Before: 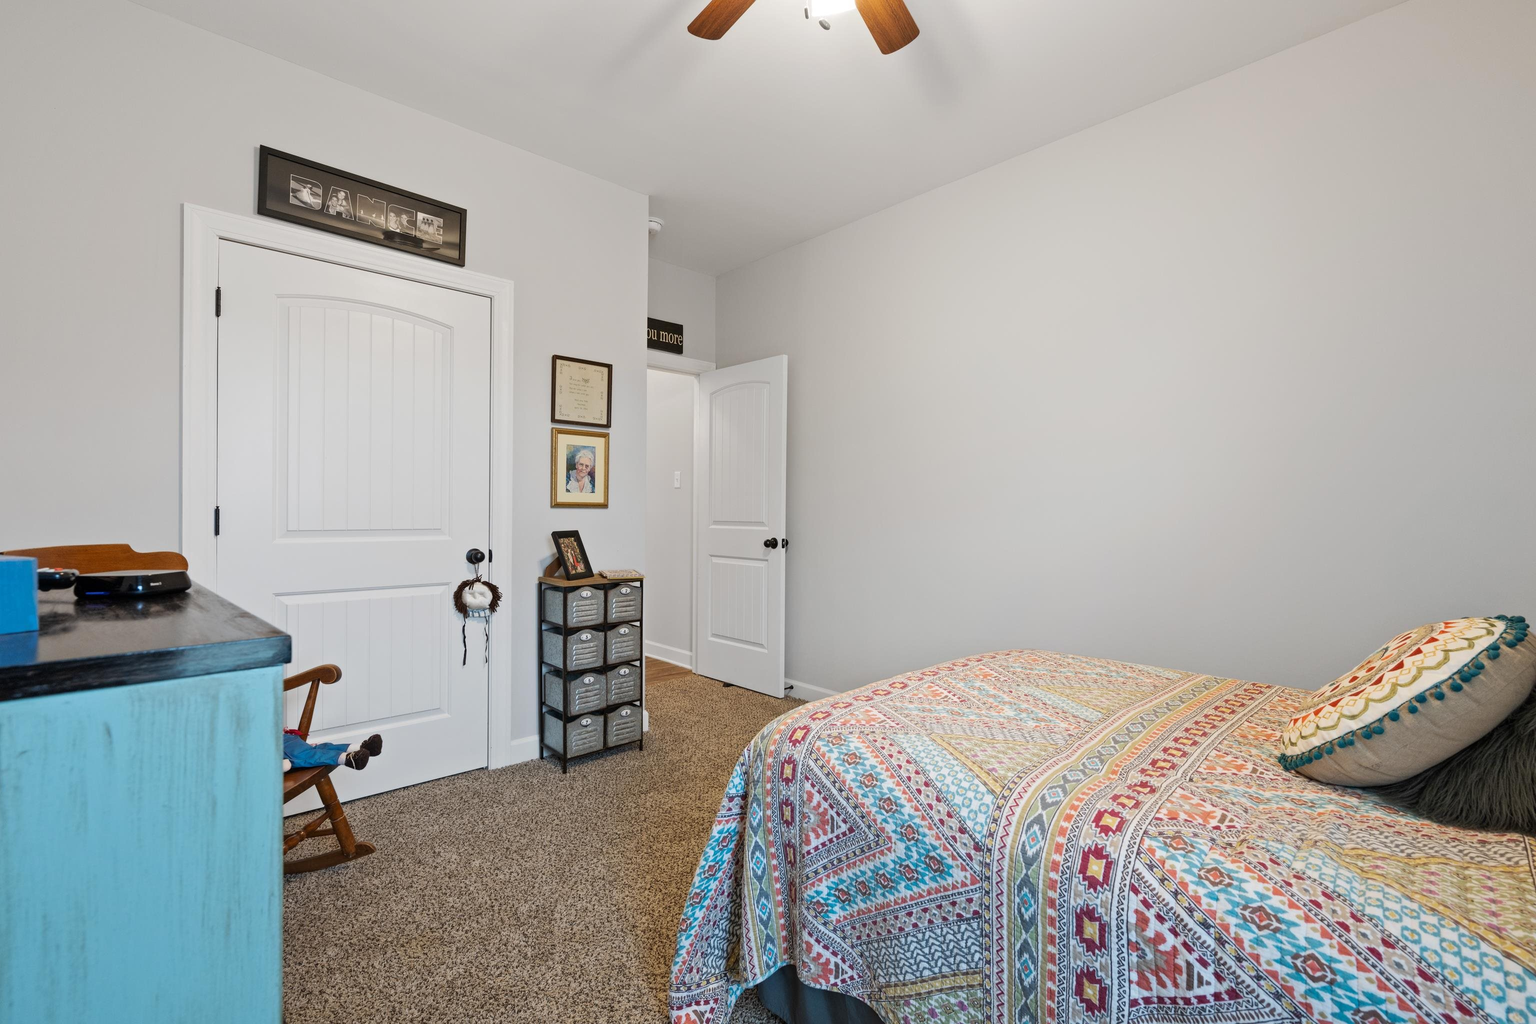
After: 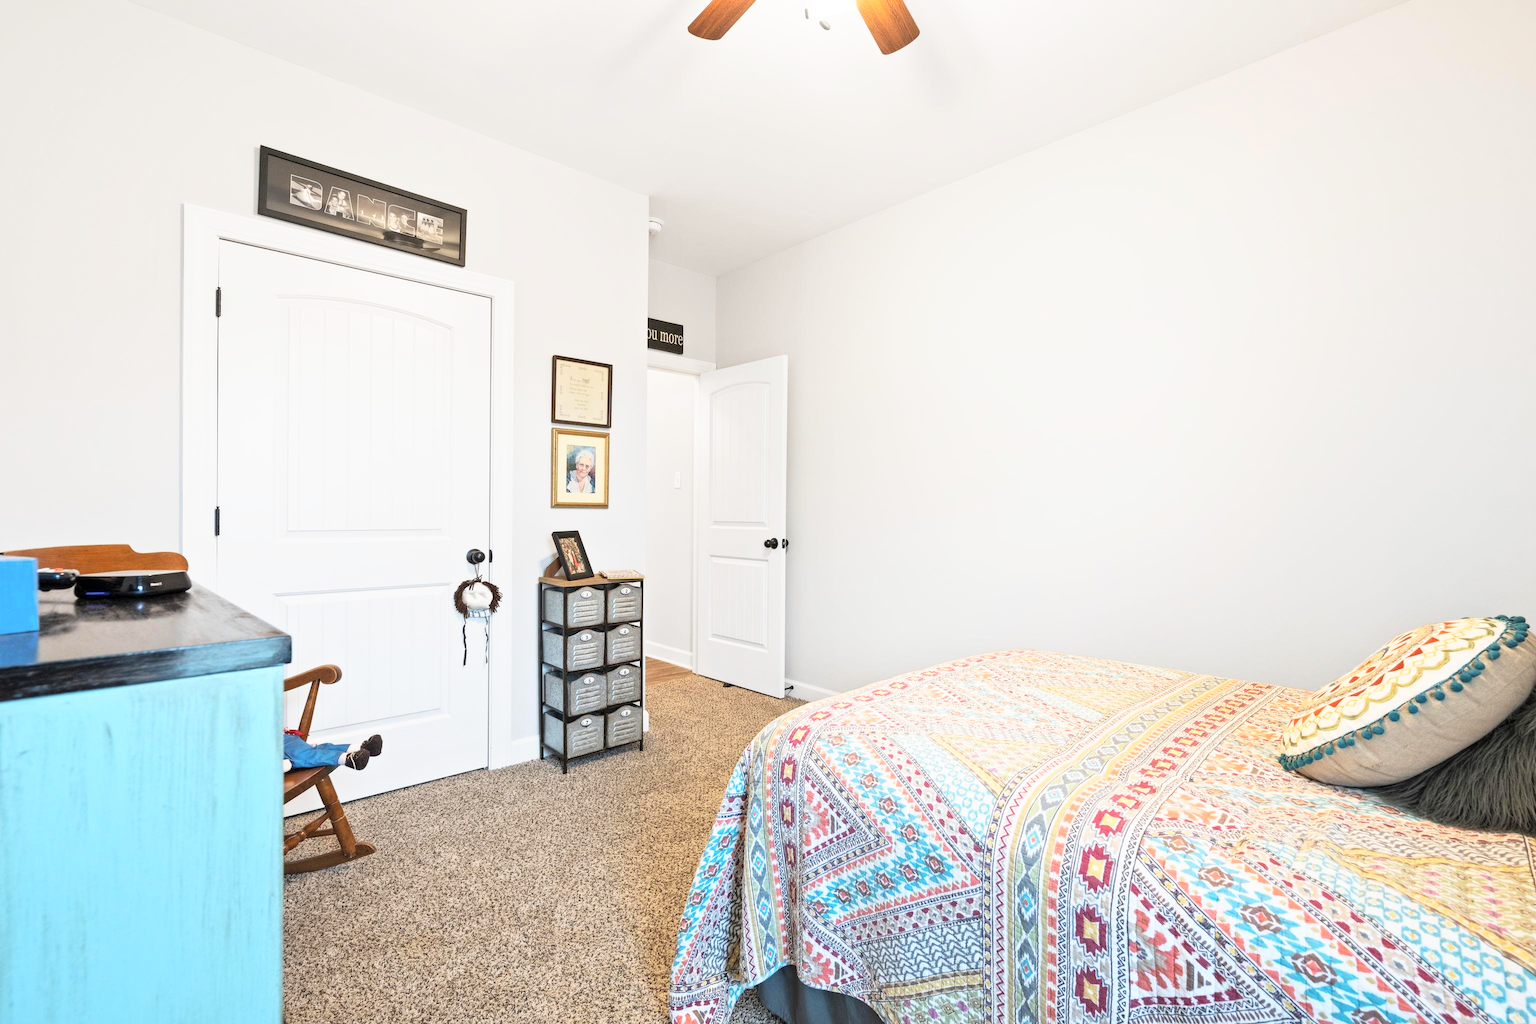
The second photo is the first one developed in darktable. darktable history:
contrast equalizer: y [[0.5, 0.488, 0.462, 0.461, 0.491, 0.5], [0.5 ×6], [0.5 ×6], [0 ×6], [0 ×6]], mix -0.193
base curve: curves: ch0 [(0, 0) (0.557, 0.834) (1, 1)], preserve colors none
contrast brightness saturation: contrast 0.136, brightness 0.218
